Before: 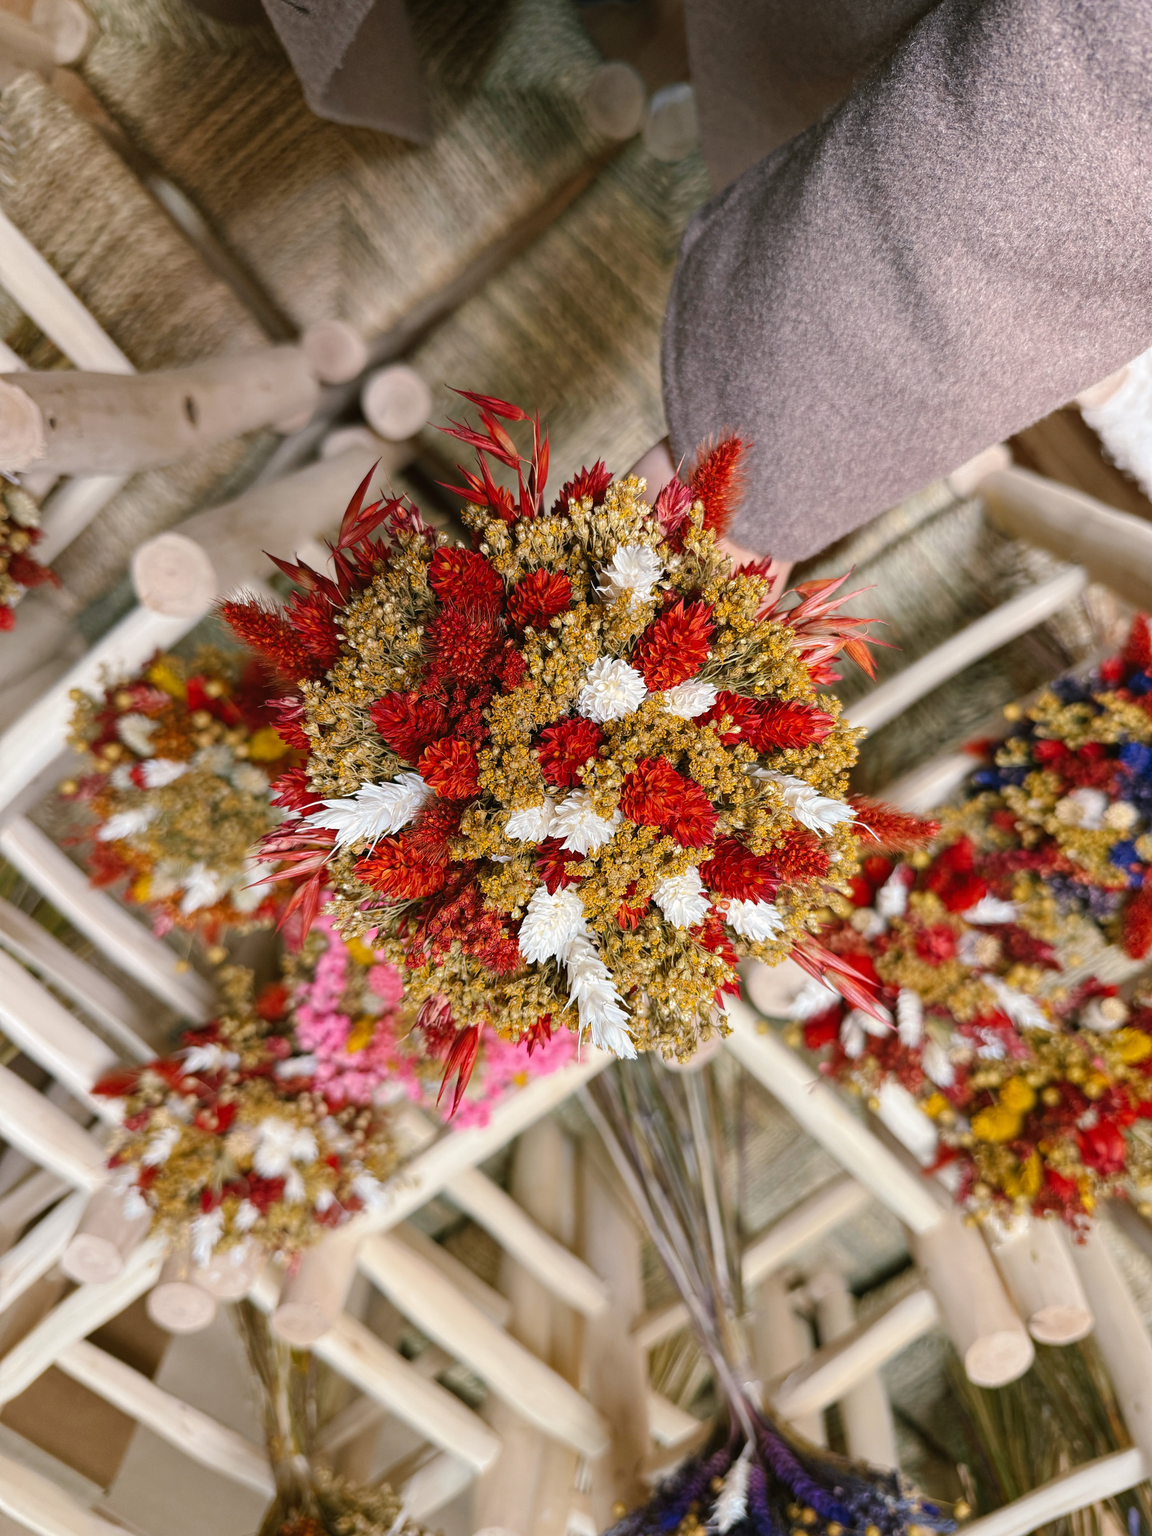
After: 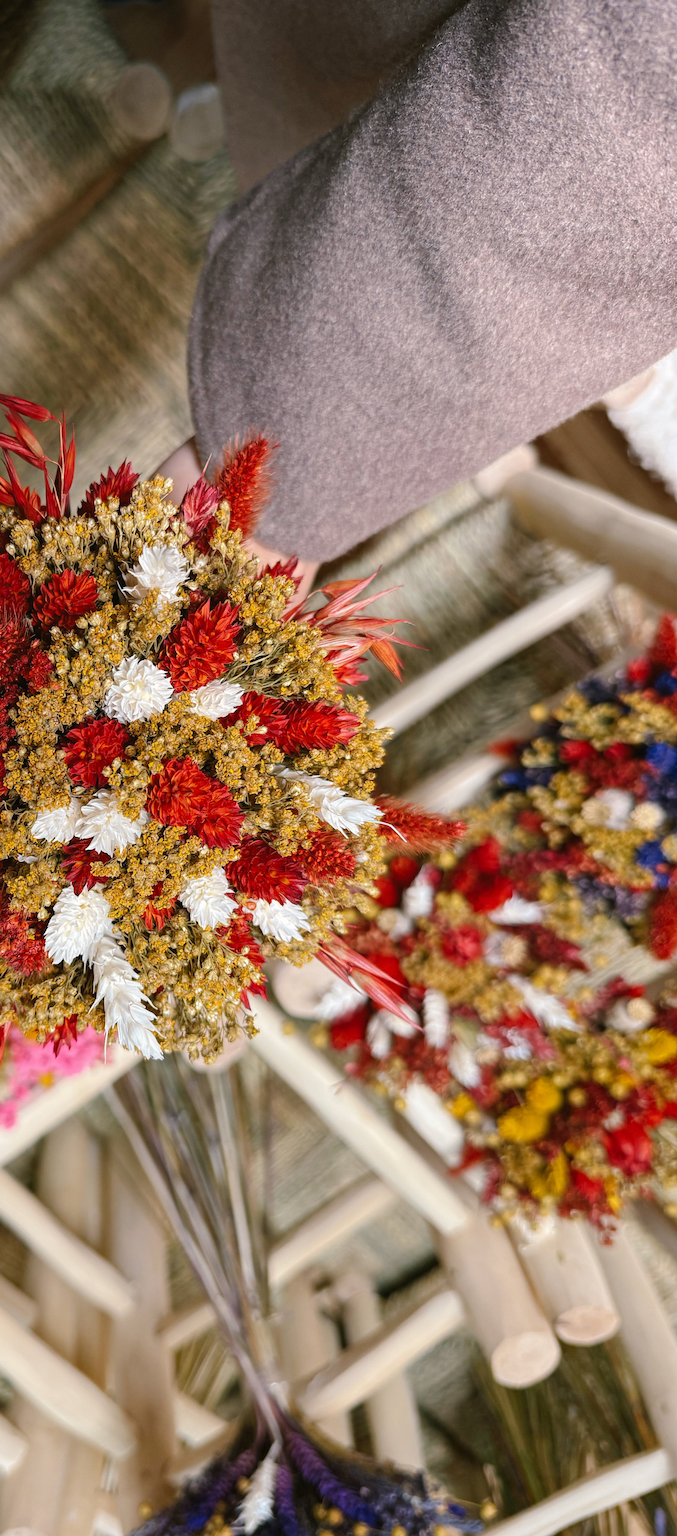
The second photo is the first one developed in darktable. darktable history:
crop: left 41.158%
